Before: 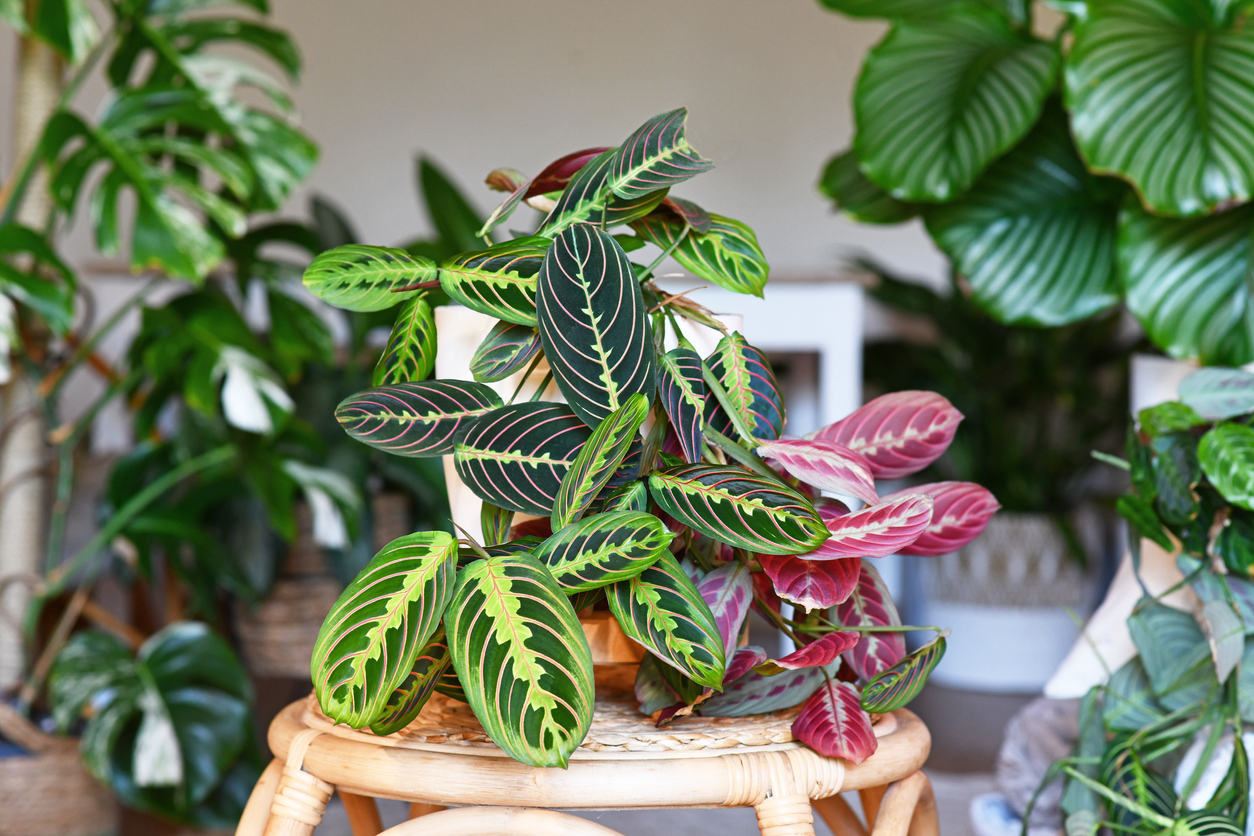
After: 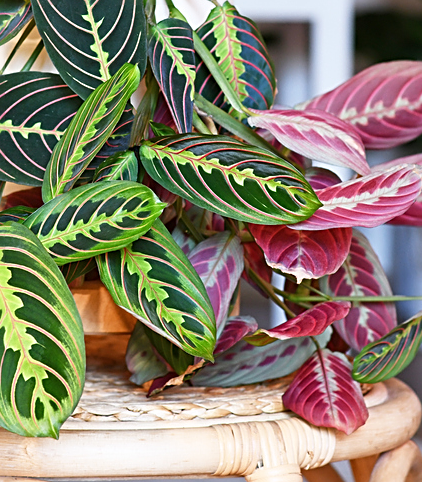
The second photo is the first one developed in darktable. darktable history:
crop: left 40.634%, top 39.549%, right 25.697%, bottom 2.755%
sharpen: on, module defaults
